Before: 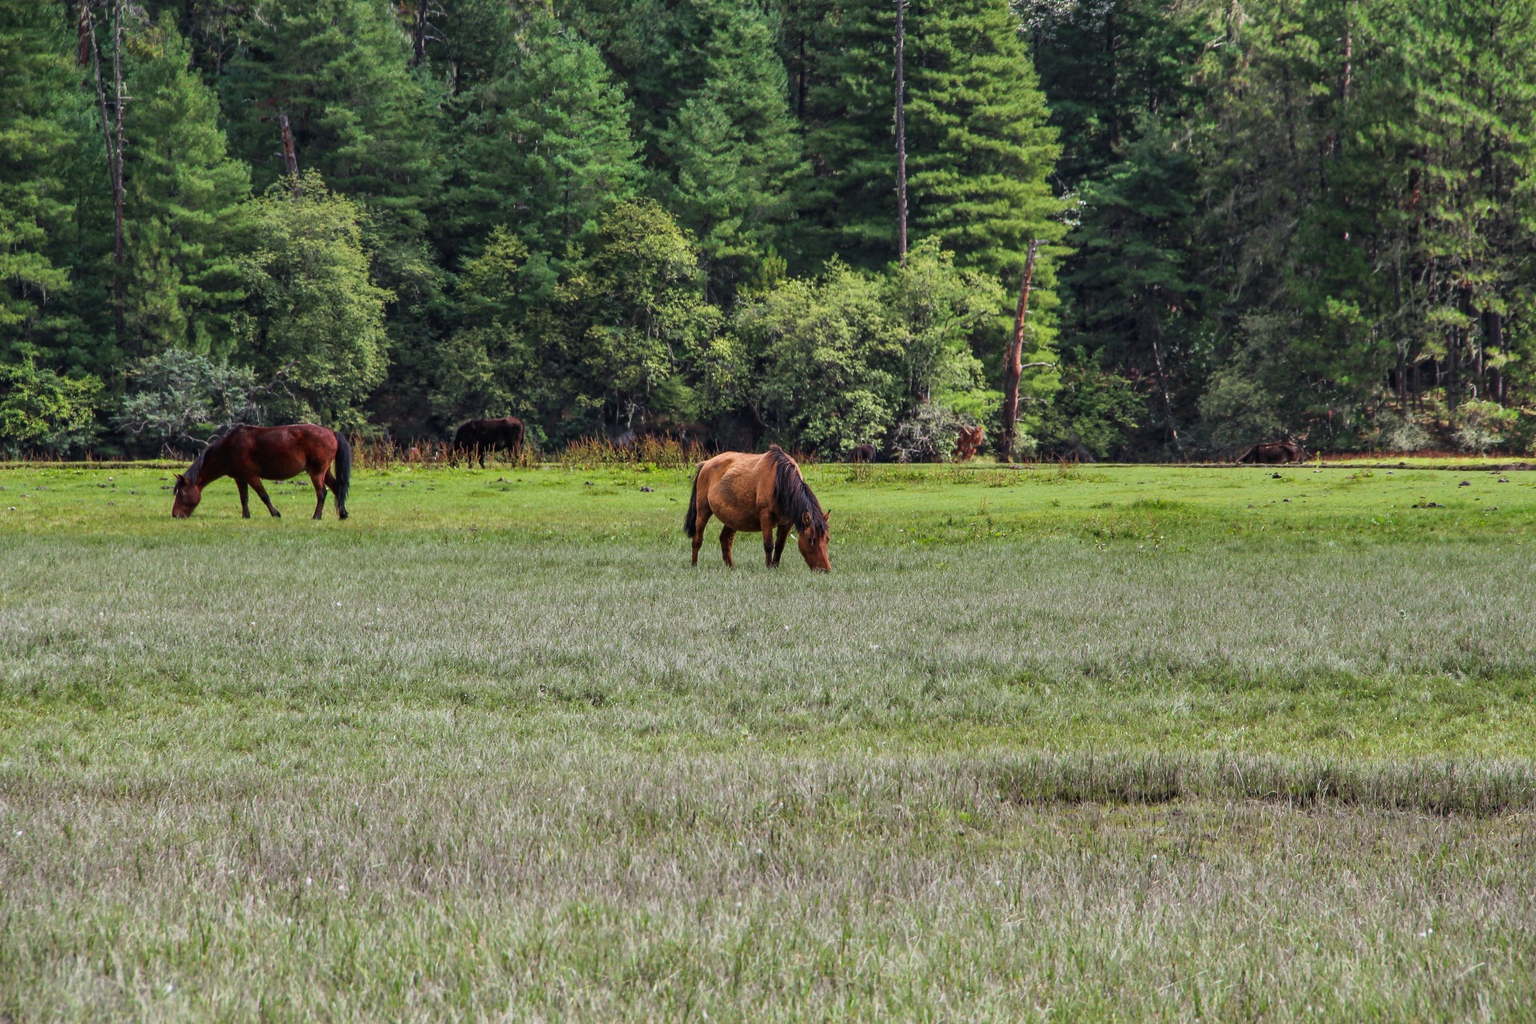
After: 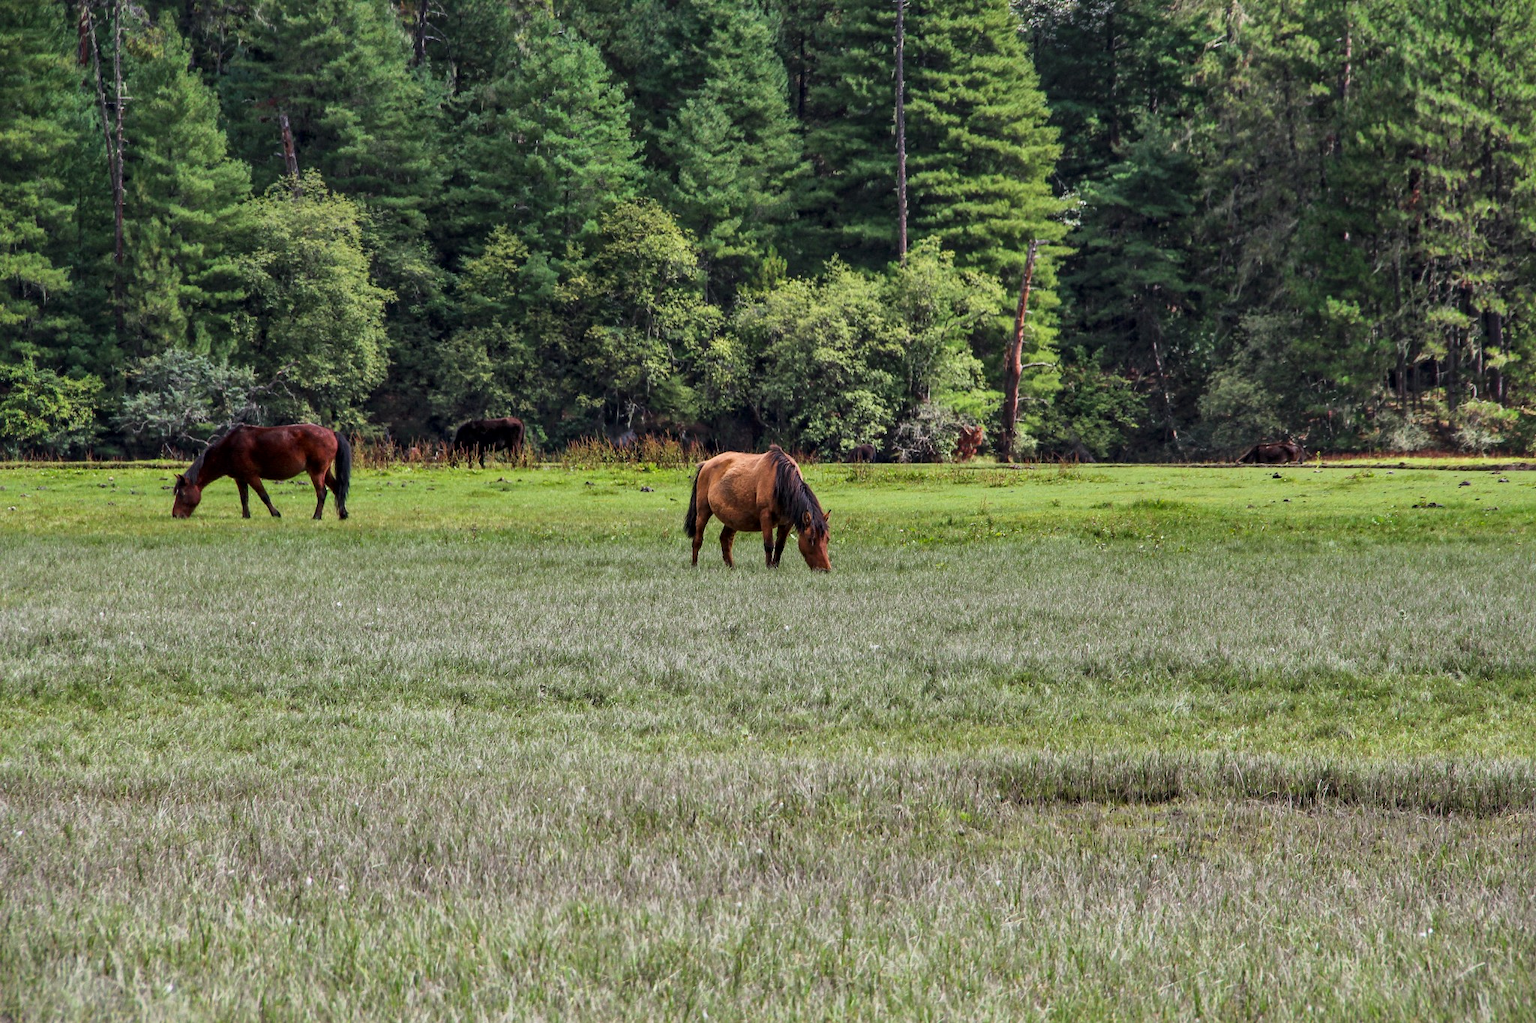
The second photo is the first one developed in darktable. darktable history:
local contrast: mode bilateral grid, contrast 25, coarseness 50, detail 122%, midtone range 0.2
